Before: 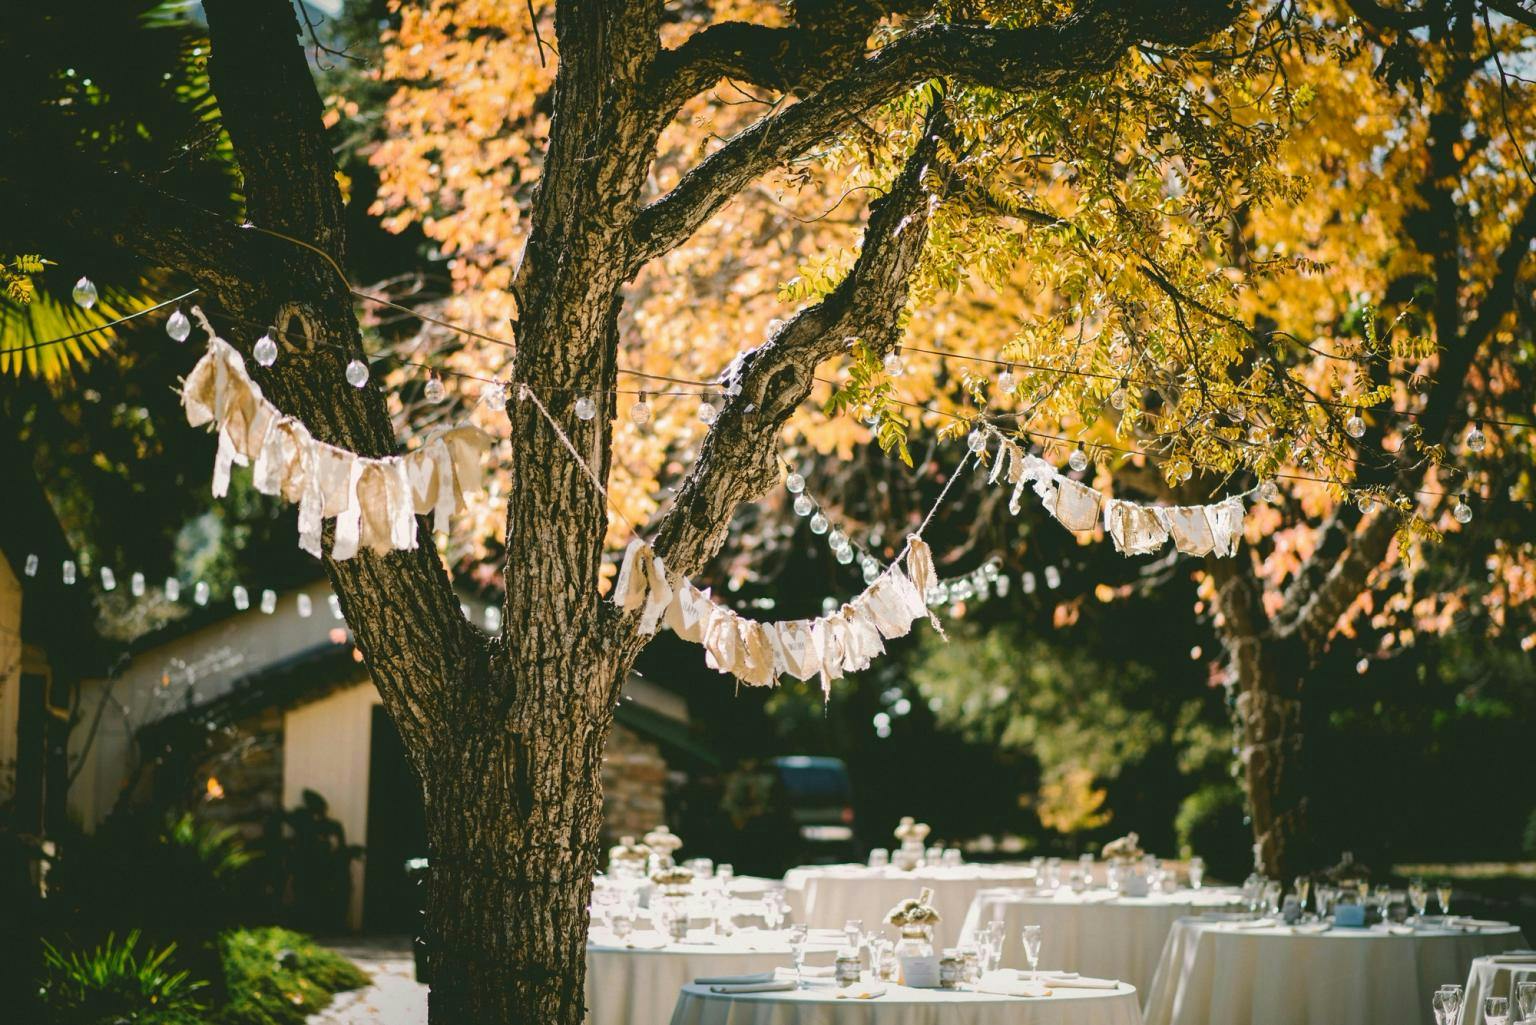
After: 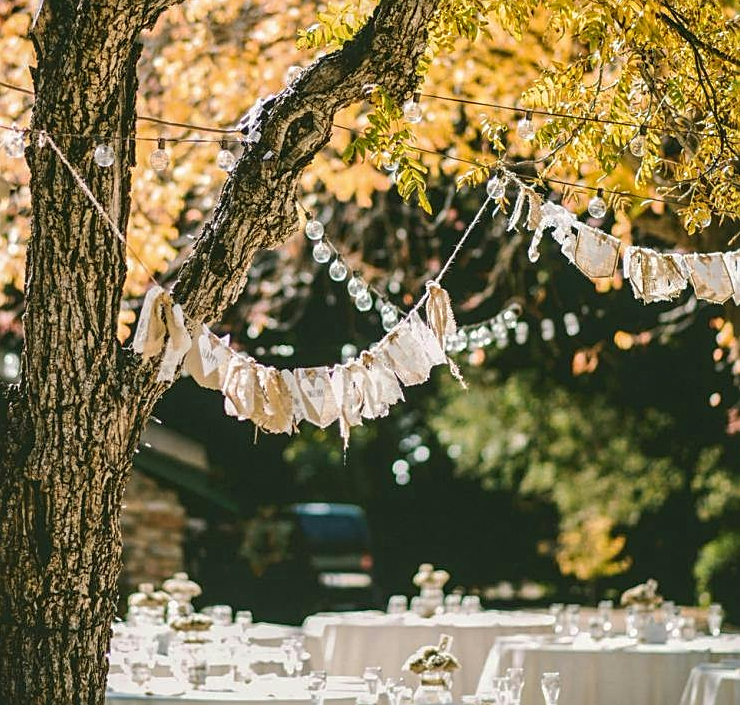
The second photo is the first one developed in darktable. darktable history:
crop: left 31.33%, top 24.751%, right 20.473%, bottom 6.378%
sharpen: on, module defaults
local contrast: on, module defaults
exposure: exposure -0.04 EV, compensate highlight preservation false
